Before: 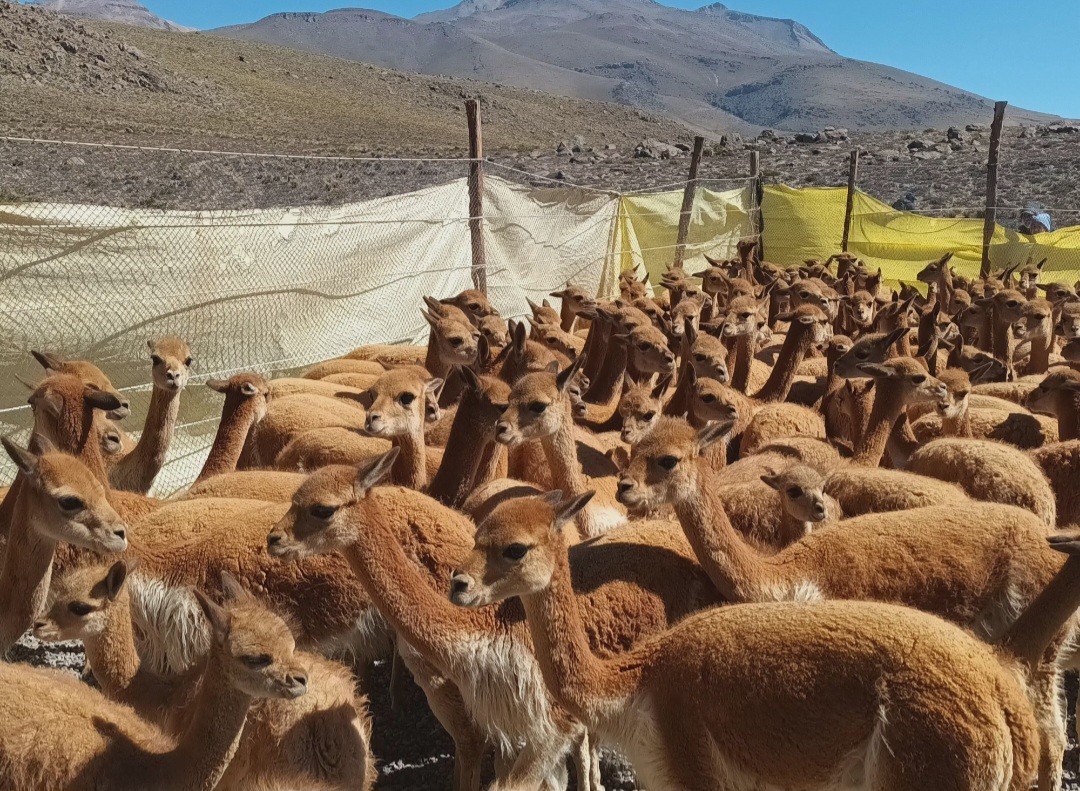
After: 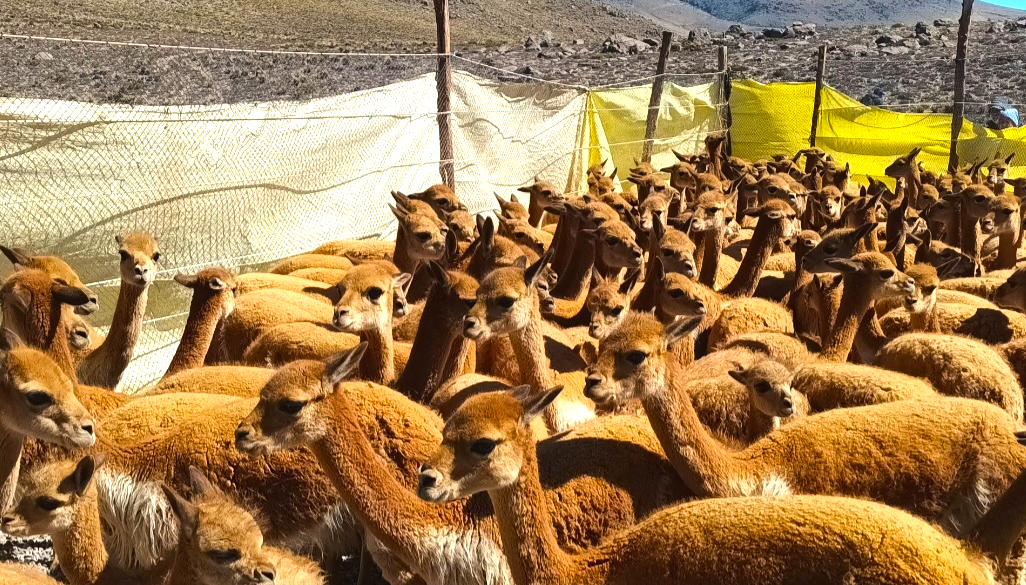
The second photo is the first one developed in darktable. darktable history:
tone equalizer: -8 EV -0.75 EV, -7 EV -0.7 EV, -6 EV -0.6 EV, -5 EV -0.4 EV, -3 EV 0.4 EV, -2 EV 0.6 EV, -1 EV 0.7 EV, +0 EV 0.75 EV, edges refinement/feathering 500, mask exposure compensation -1.57 EV, preserve details no
crop and rotate: left 2.991%, top 13.302%, right 1.981%, bottom 12.636%
exposure: exposure 0.15 EV, compensate highlight preservation false
rotate and perspective: automatic cropping off
color balance rgb: perceptual saturation grading › global saturation 30%, global vibrance 20%
